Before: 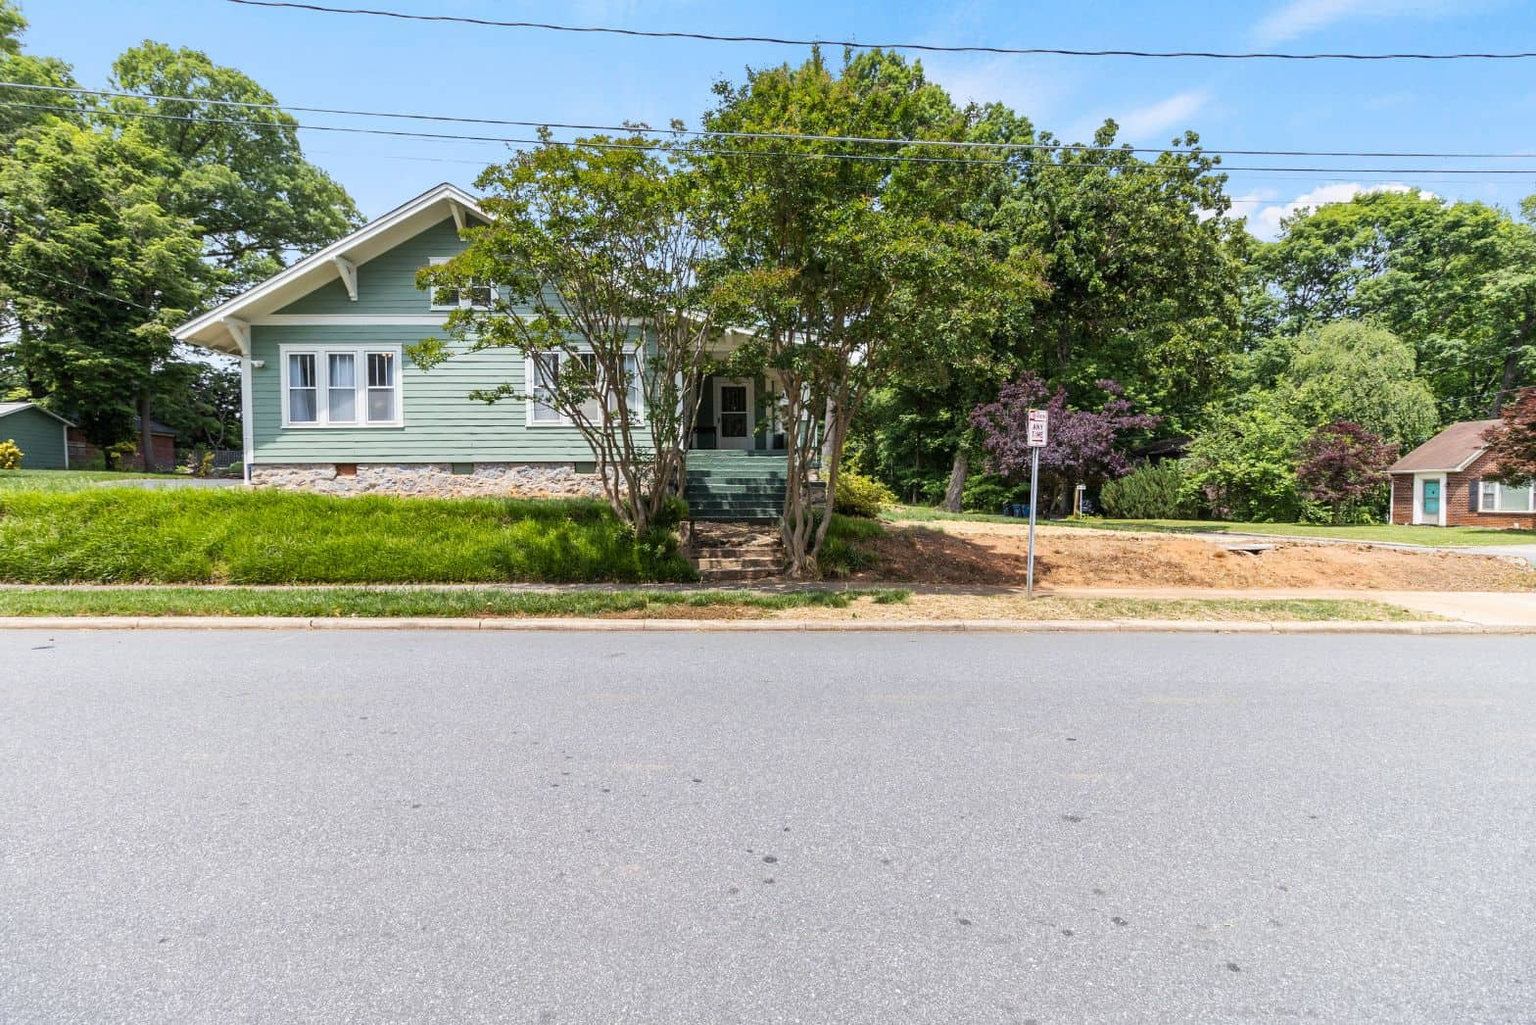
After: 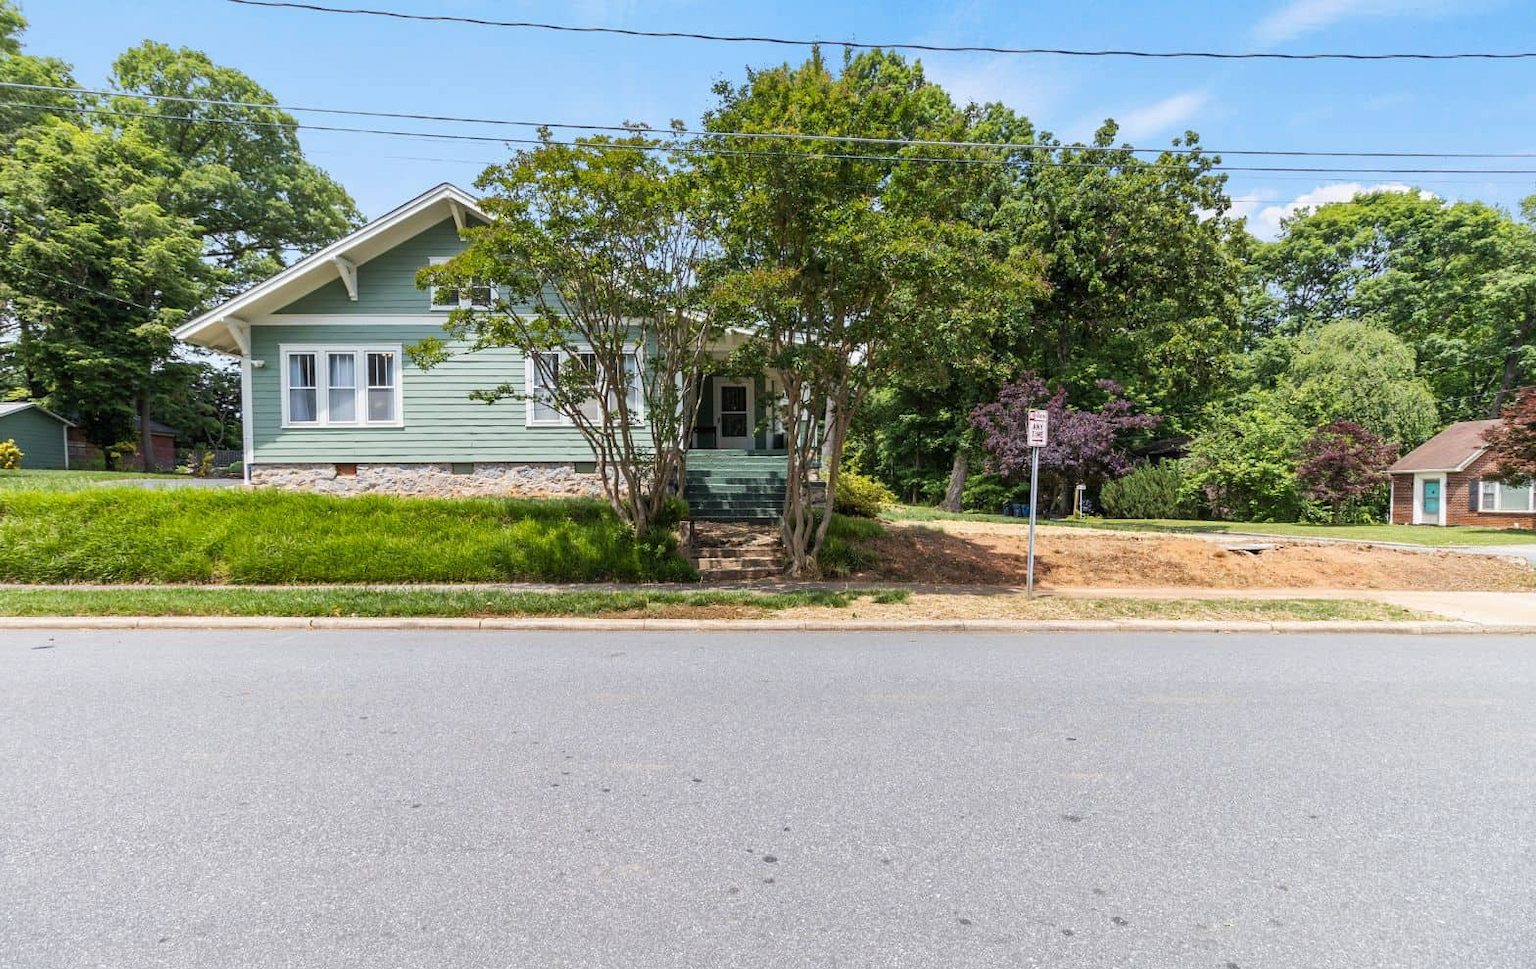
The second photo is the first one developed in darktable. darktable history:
crop and rotate: top 0.002%, bottom 5.28%
shadows and highlights: shadows 25.59, highlights -23.27
